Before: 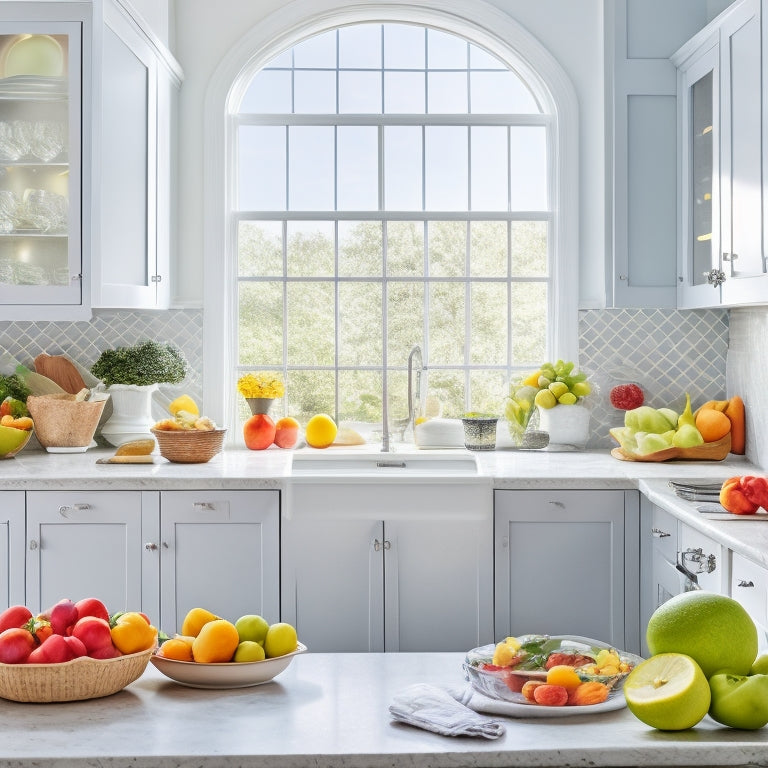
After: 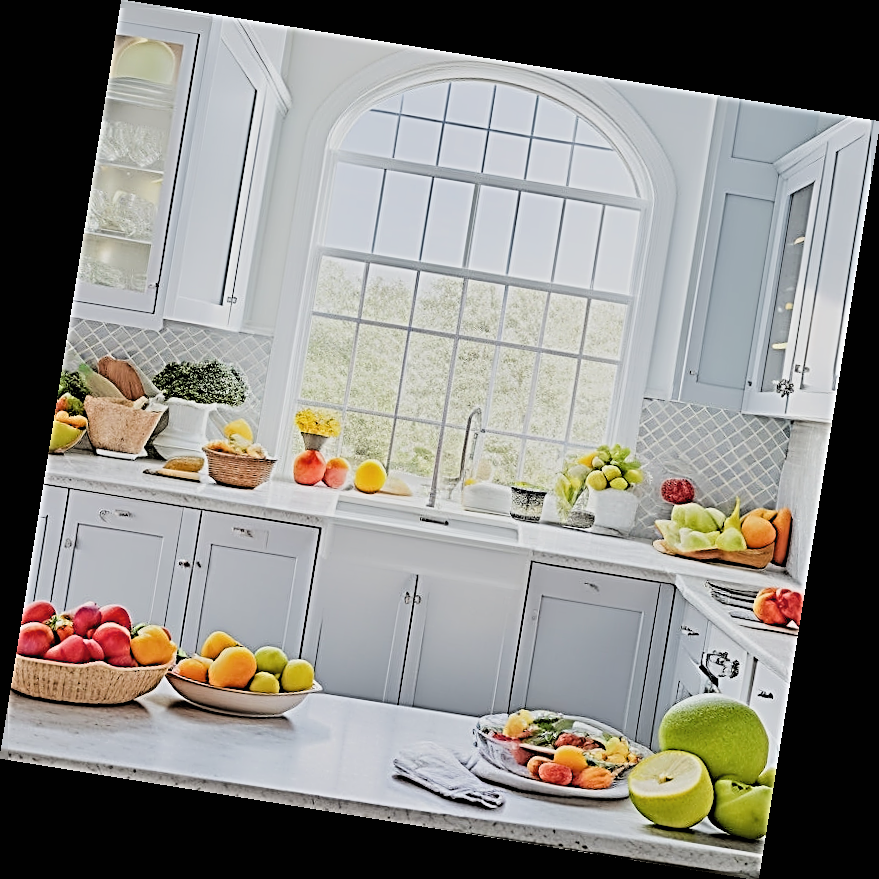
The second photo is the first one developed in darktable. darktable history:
filmic rgb: black relative exposure -4.38 EV, white relative exposure 4.56 EV, hardness 2.37, contrast 1.05
contrast brightness saturation: contrast 0.05, brightness 0.06, saturation 0.01
rotate and perspective: rotation 9.12°, automatic cropping off
sharpen: radius 3.158, amount 1.731
